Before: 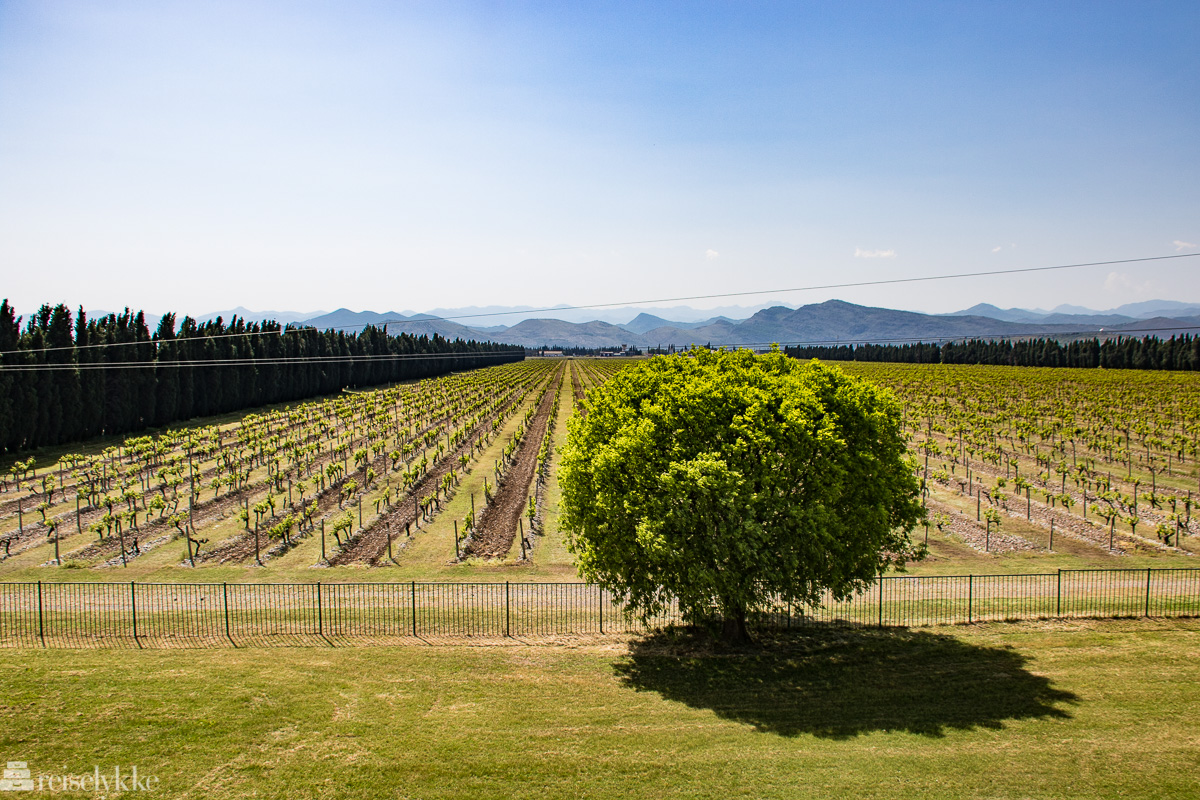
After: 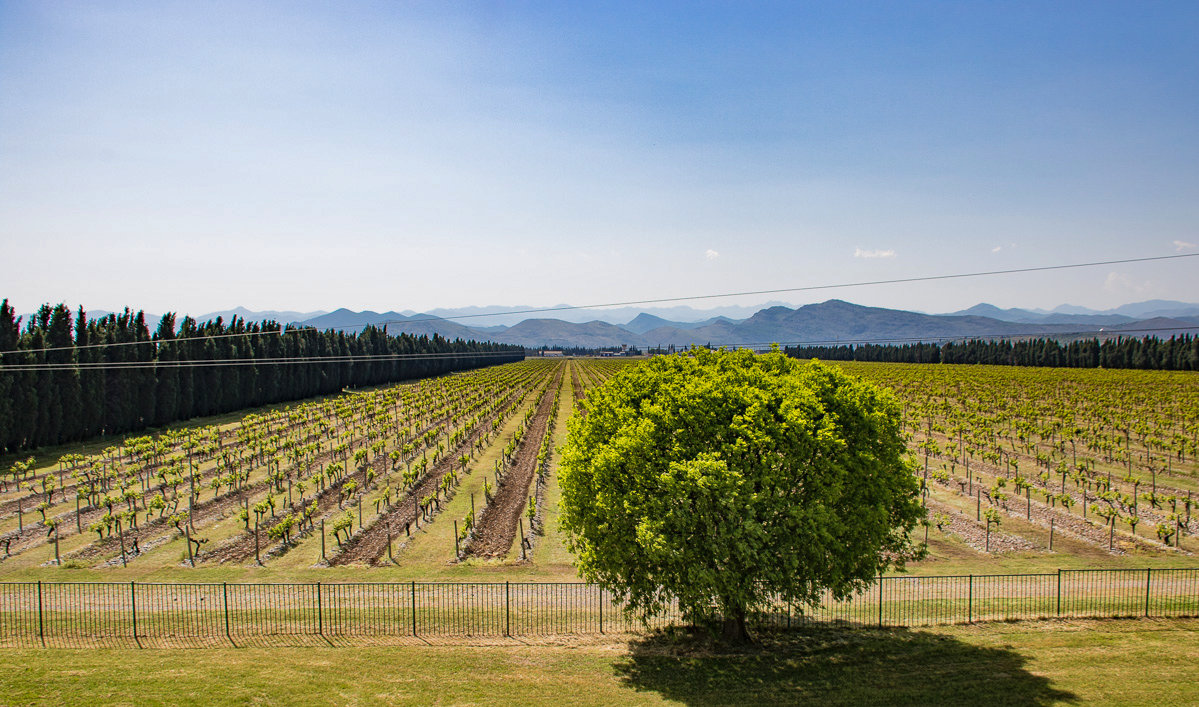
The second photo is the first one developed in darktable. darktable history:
shadows and highlights: on, module defaults
crop and rotate: top 0%, bottom 11.541%
tone equalizer: mask exposure compensation -0.485 EV
